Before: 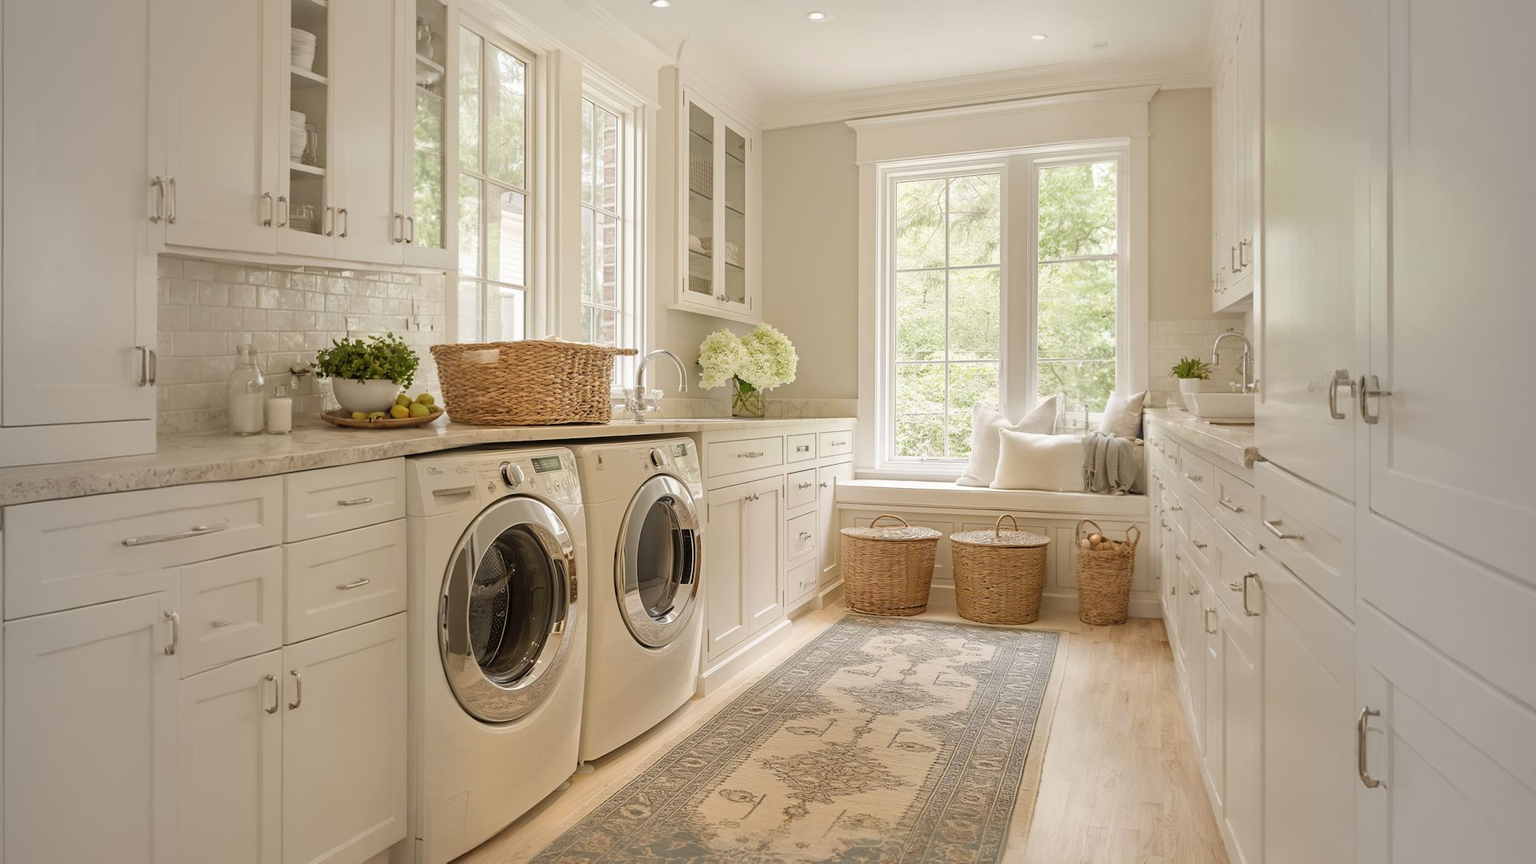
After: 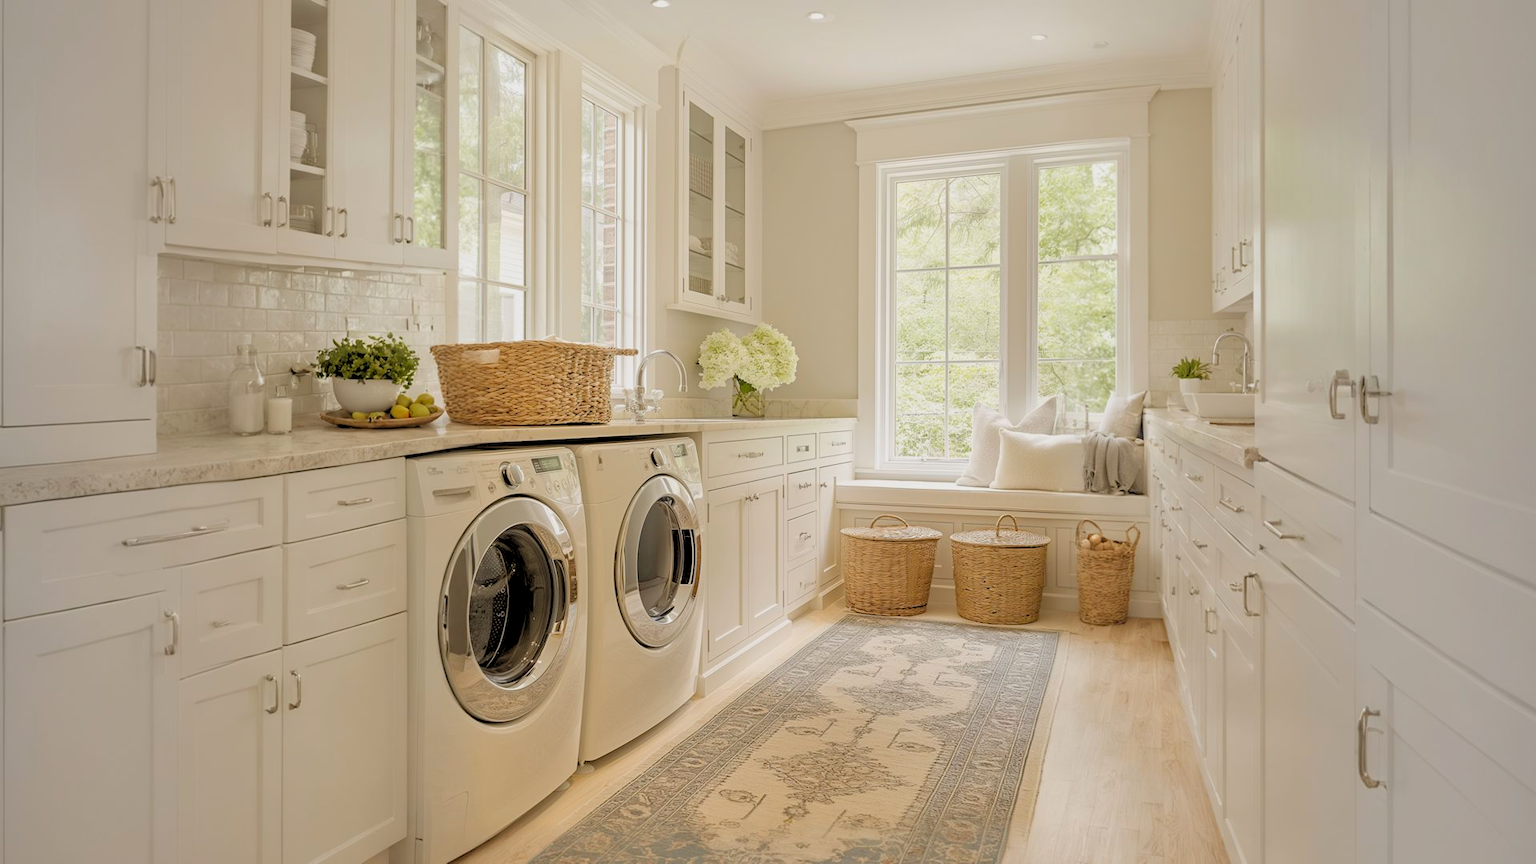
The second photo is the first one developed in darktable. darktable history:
rgb levels: preserve colors sum RGB, levels [[0.038, 0.433, 0.934], [0, 0.5, 1], [0, 0.5, 1]]
color zones: curves: ch0 [(0.254, 0.492) (0.724, 0.62)]; ch1 [(0.25, 0.528) (0.719, 0.796)]; ch2 [(0, 0.472) (0.25, 0.5) (0.73, 0.184)]
